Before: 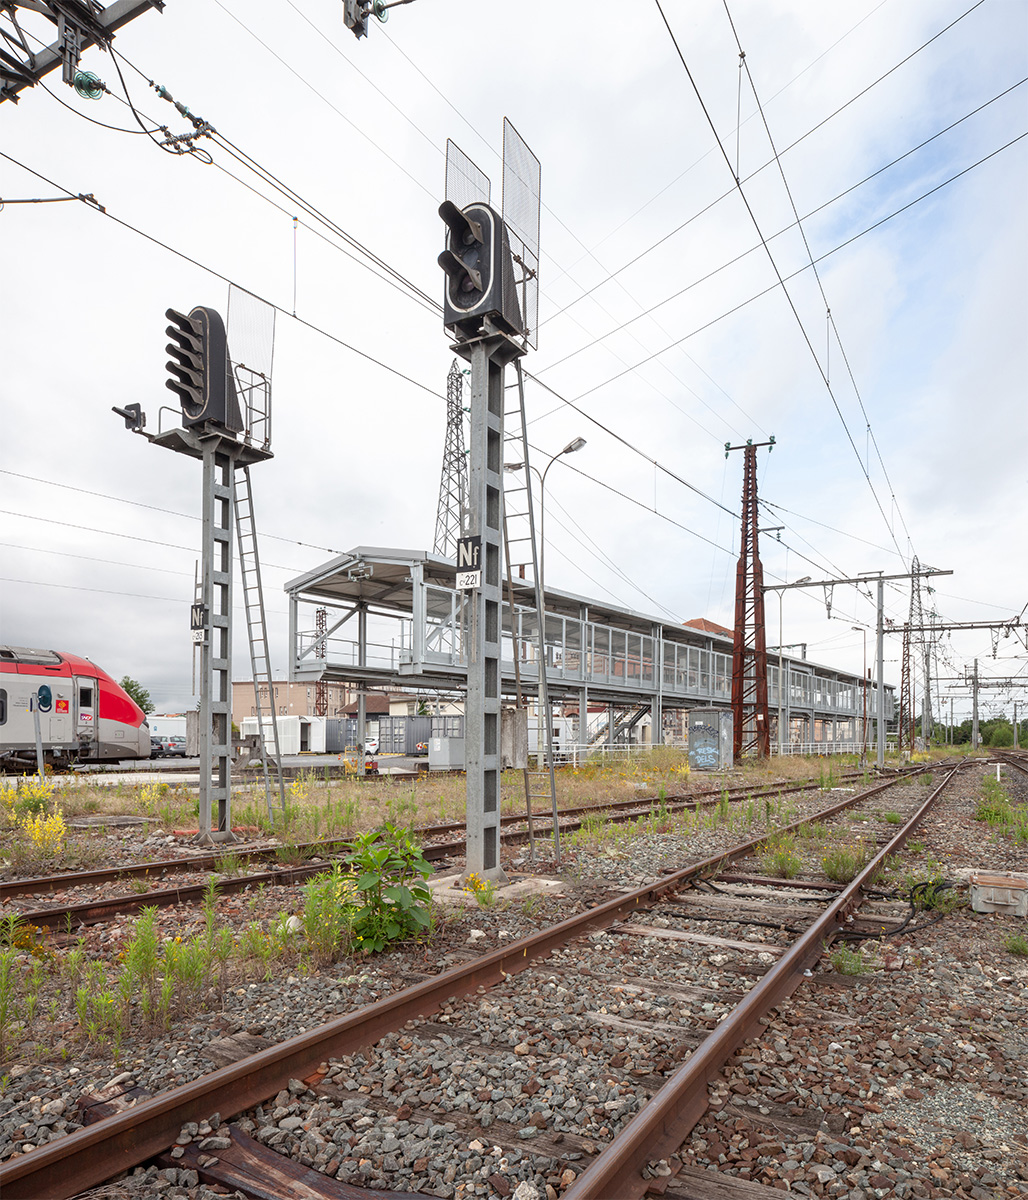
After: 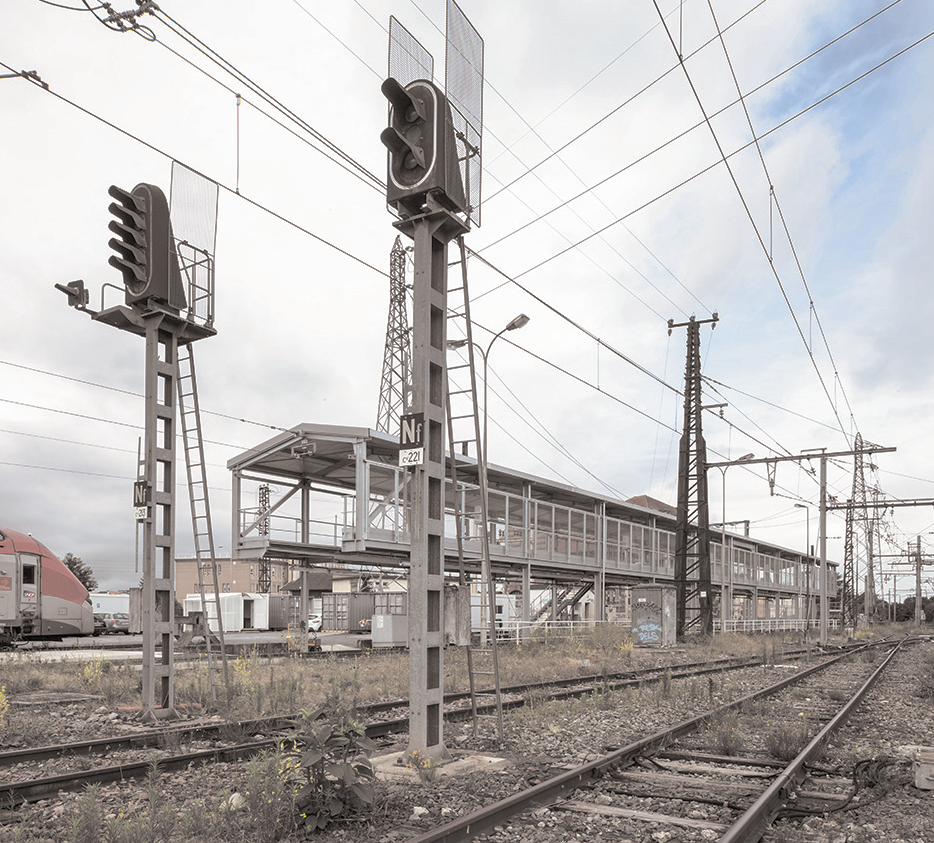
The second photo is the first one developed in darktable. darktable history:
split-toning: shadows › hue 26°, shadows › saturation 0.09, highlights › hue 40°, highlights › saturation 0.18, balance -63, compress 0%
shadows and highlights: on, module defaults
crop: left 5.596%, top 10.314%, right 3.534%, bottom 19.395%
